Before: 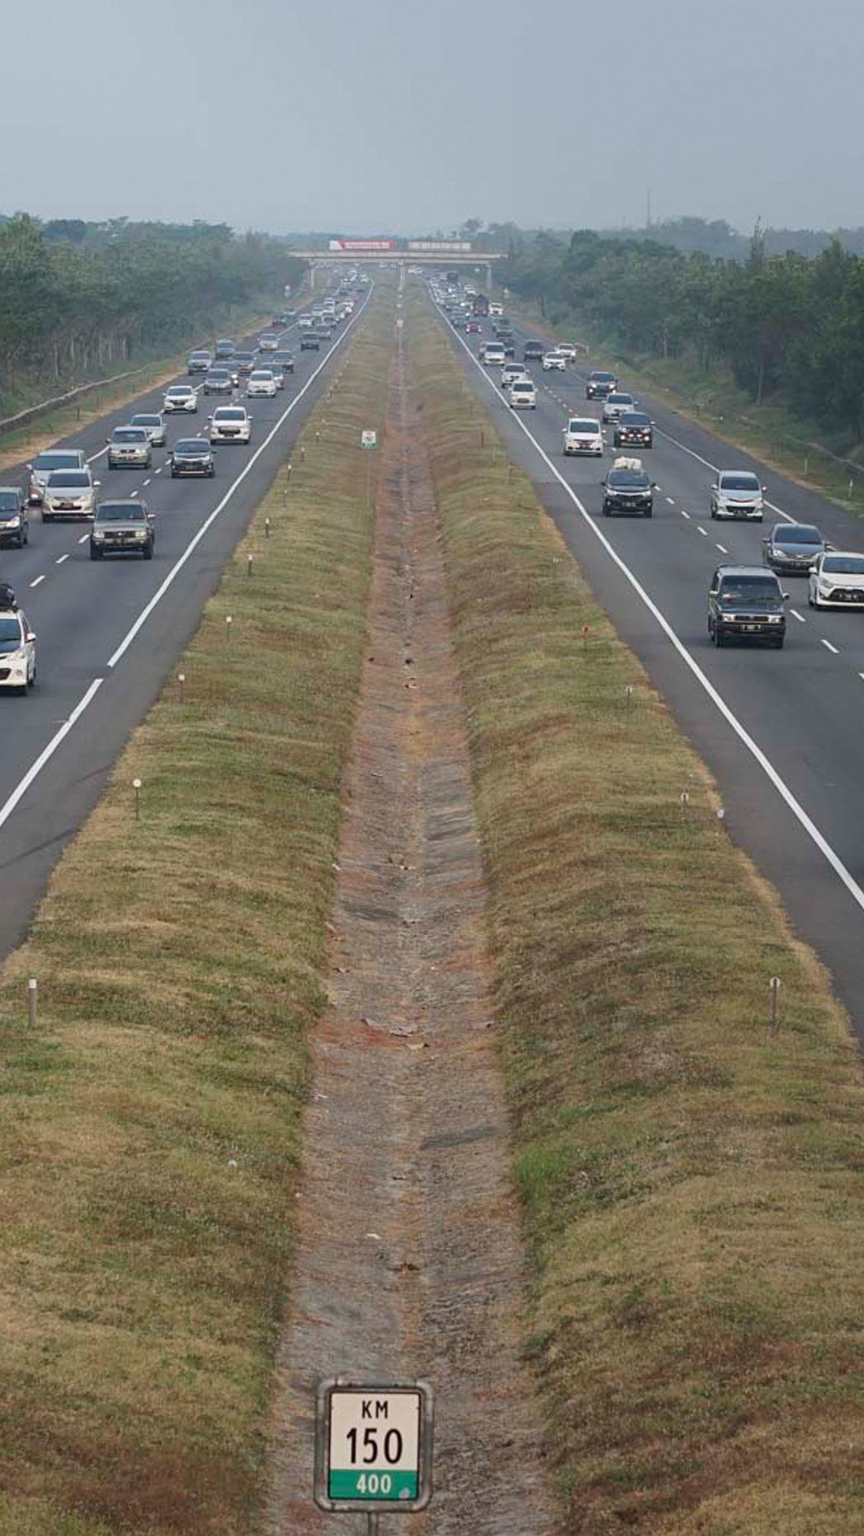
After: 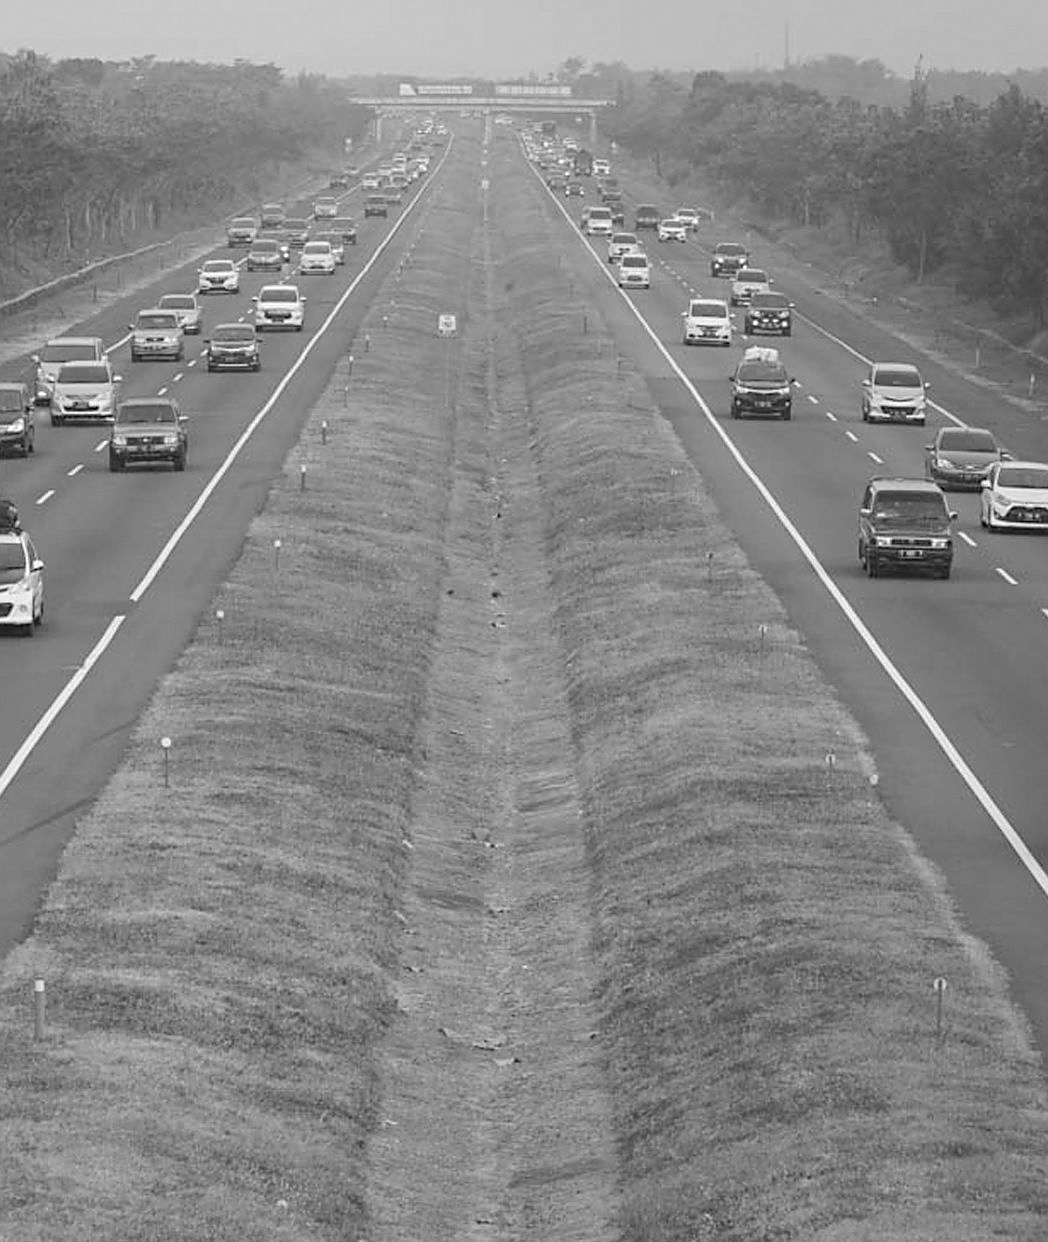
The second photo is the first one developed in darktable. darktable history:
sharpen: radius 1.458, amount 0.398, threshold 1.271
crop: top 11.166%, bottom 22.168%
white balance: red 0.967, blue 1.119, emerald 0.756
monochrome: on, module defaults
contrast brightness saturation: brightness 0.13
